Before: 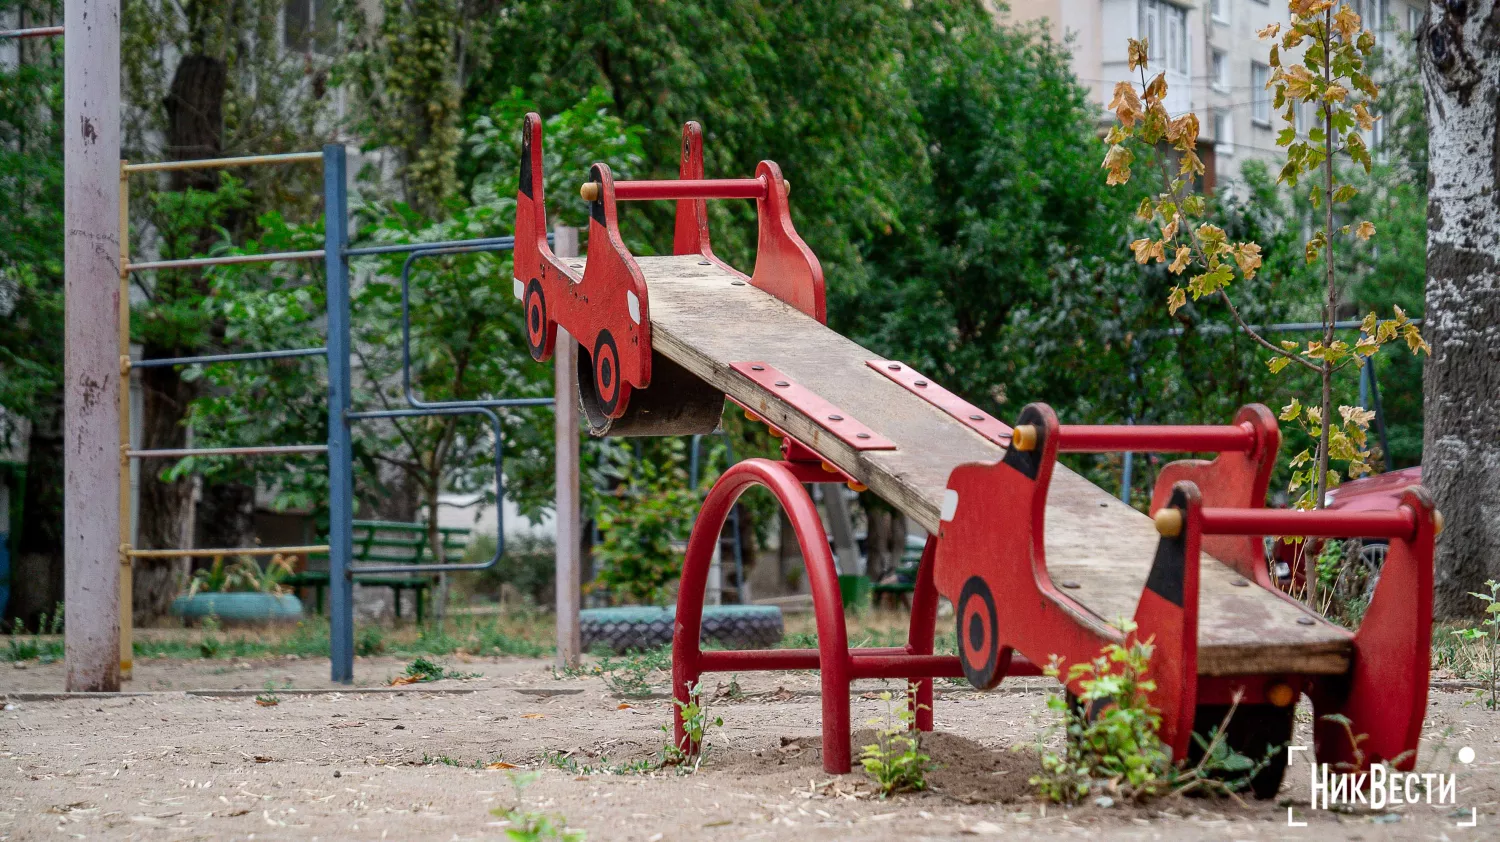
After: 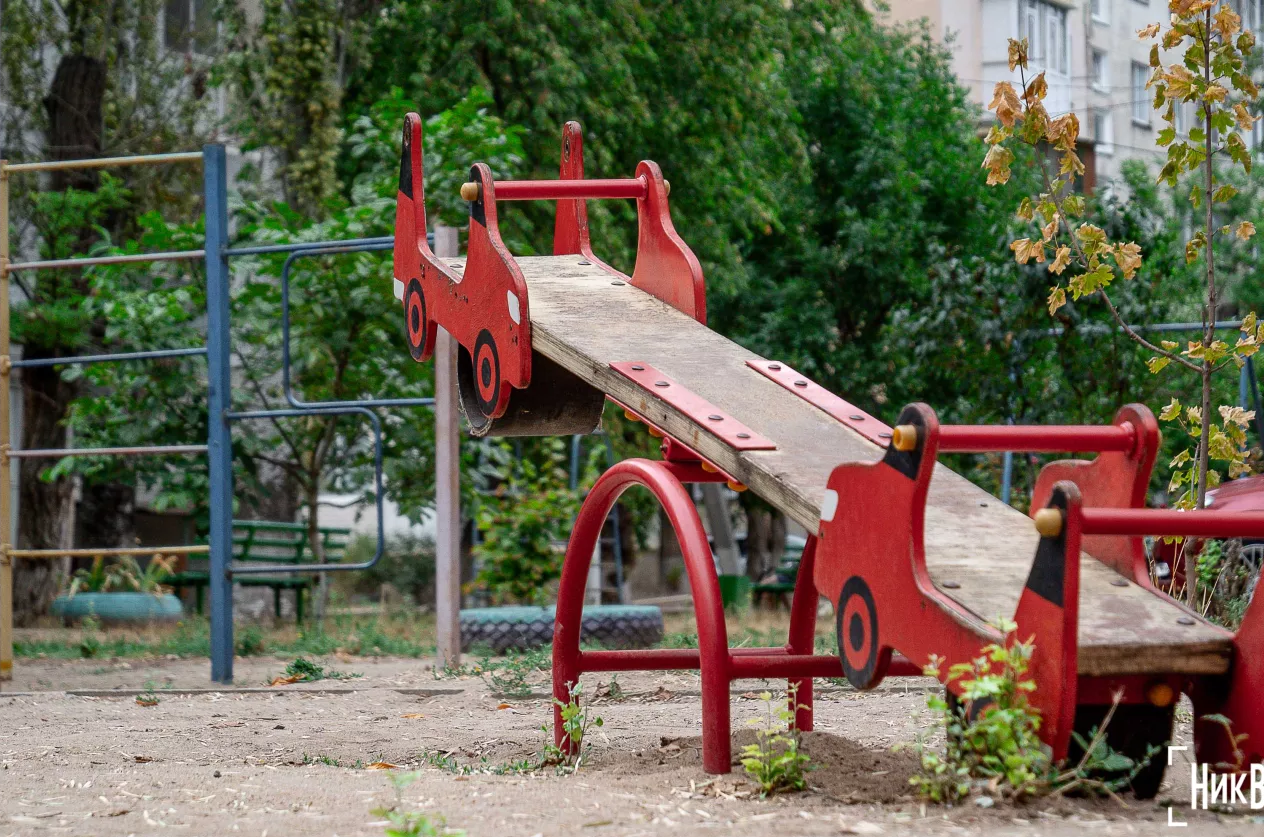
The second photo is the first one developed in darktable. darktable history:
crop: left 8.026%, right 7.374%
tone equalizer: on, module defaults
